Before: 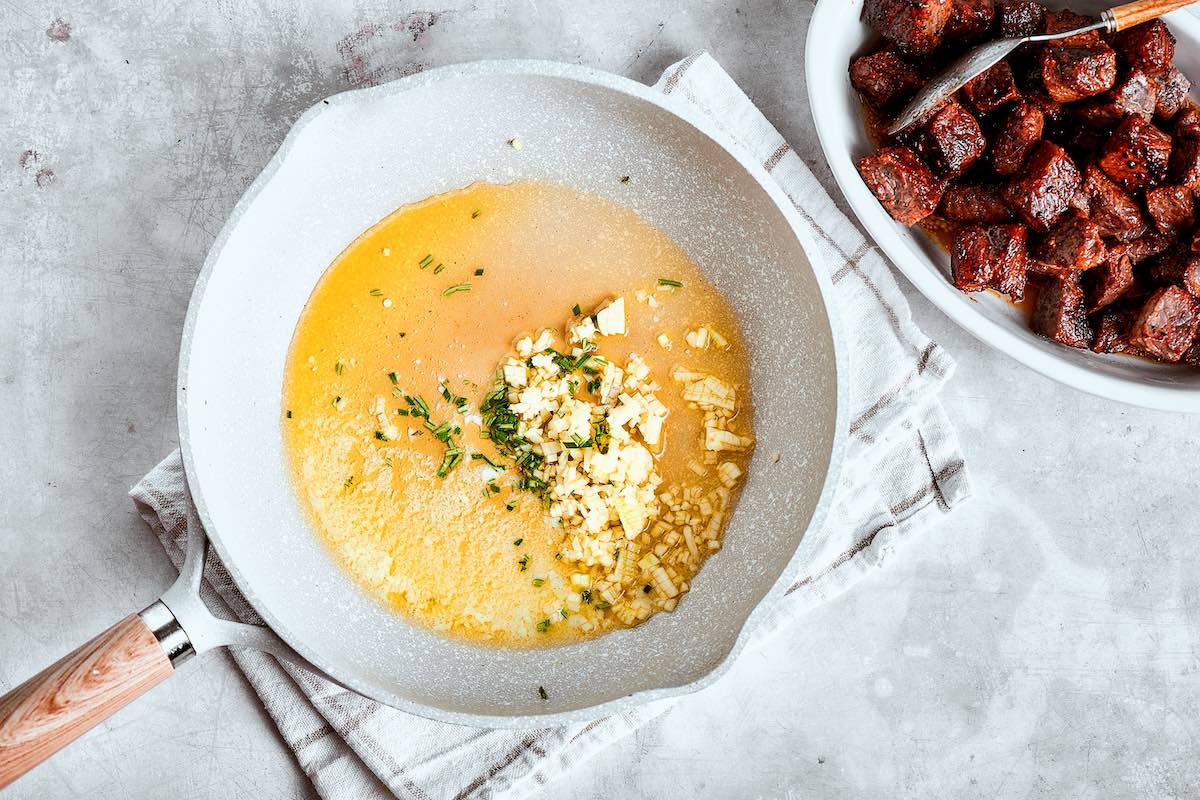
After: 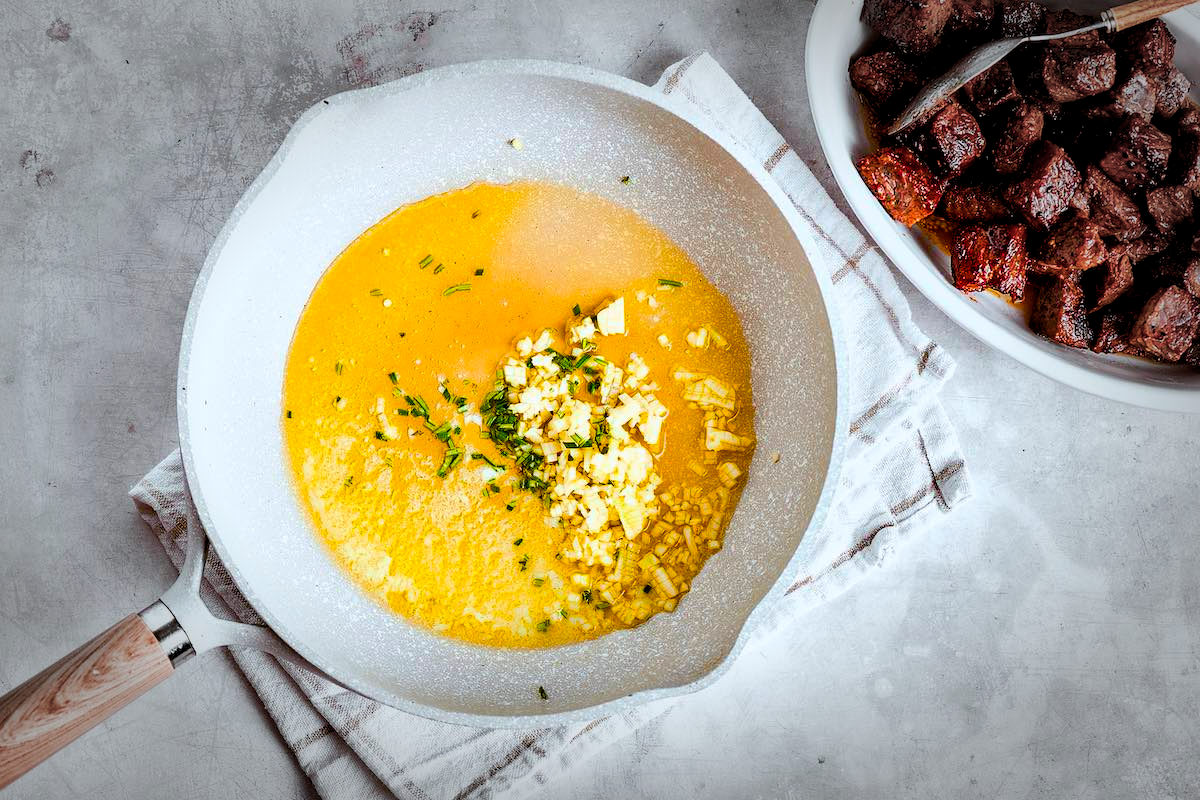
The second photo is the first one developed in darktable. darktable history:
color balance rgb: power › chroma 0.504%, power › hue 262.13°, global offset › luminance -0.394%, linear chroma grading › global chroma 9.938%, perceptual saturation grading › global saturation 37.016%, perceptual saturation grading › shadows 35.661%, global vibrance 20%
vignetting: fall-off start 66.77%, fall-off radius 39.69%, automatic ratio true, width/height ratio 0.676
